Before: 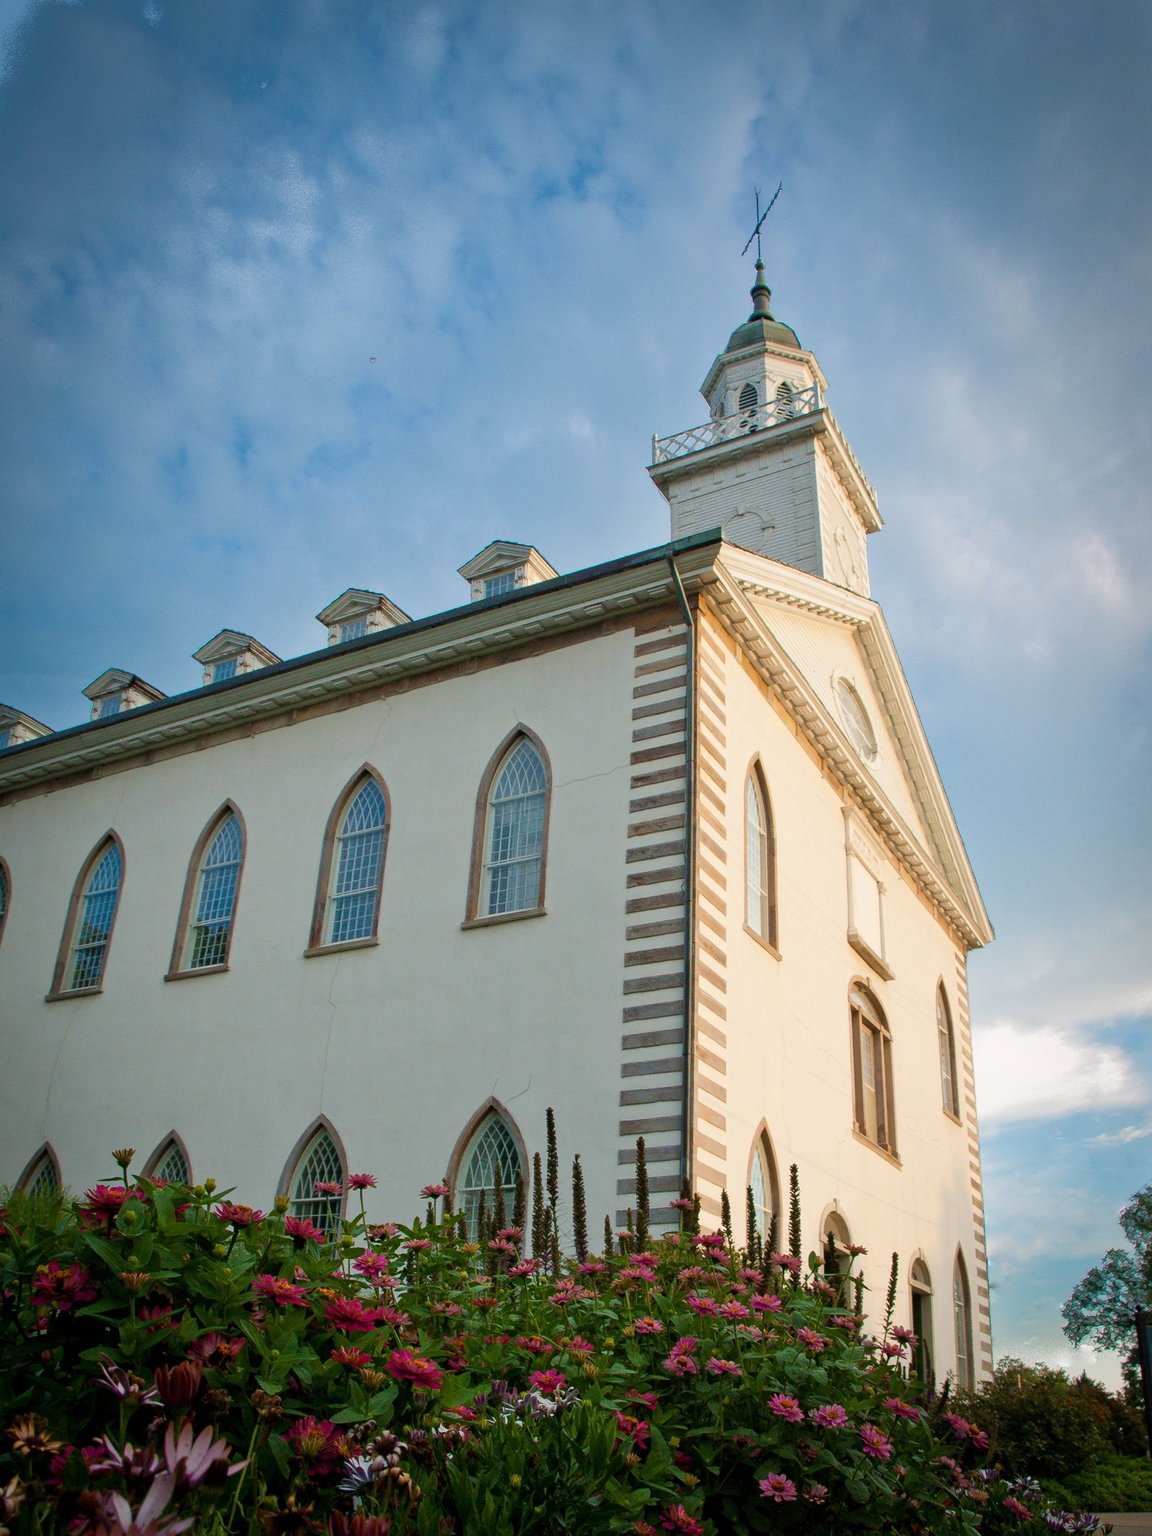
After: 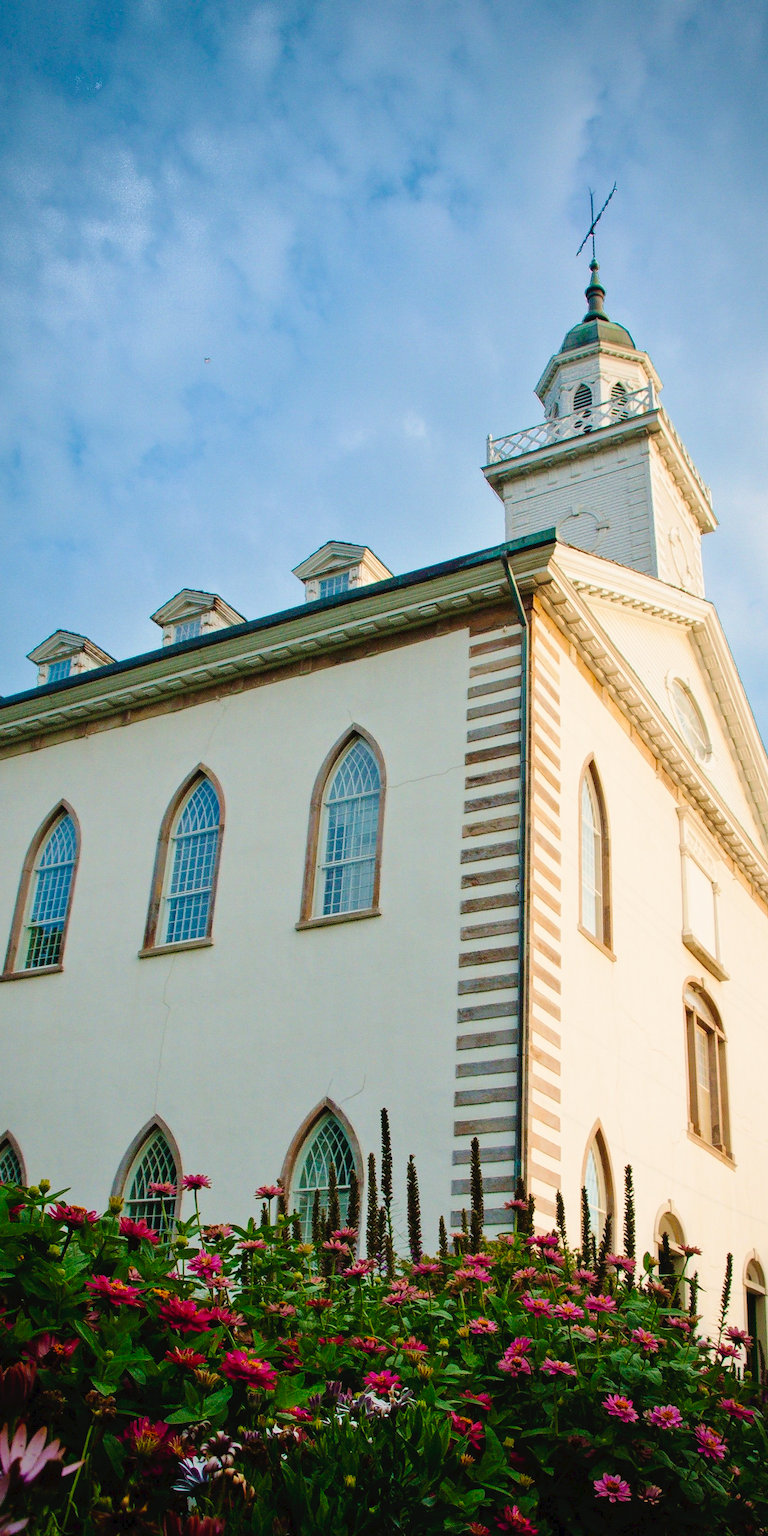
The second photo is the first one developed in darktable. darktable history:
crop and rotate: left 14.436%, right 18.898%
velvia: on, module defaults
tone curve: curves: ch0 [(0, 0) (0.003, 0.03) (0.011, 0.032) (0.025, 0.035) (0.044, 0.038) (0.069, 0.041) (0.1, 0.058) (0.136, 0.091) (0.177, 0.133) (0.224, 0.181) (0.277, 0.268) (0.335, 0.363) (0.399, 0.461) (0.468, 0.554) (0.543, 0.633) (0.623, 0.709) (0.709, 0.784) (0.801, 0.869) (0.898, 0.938) (1, 1)], preserve colors none
